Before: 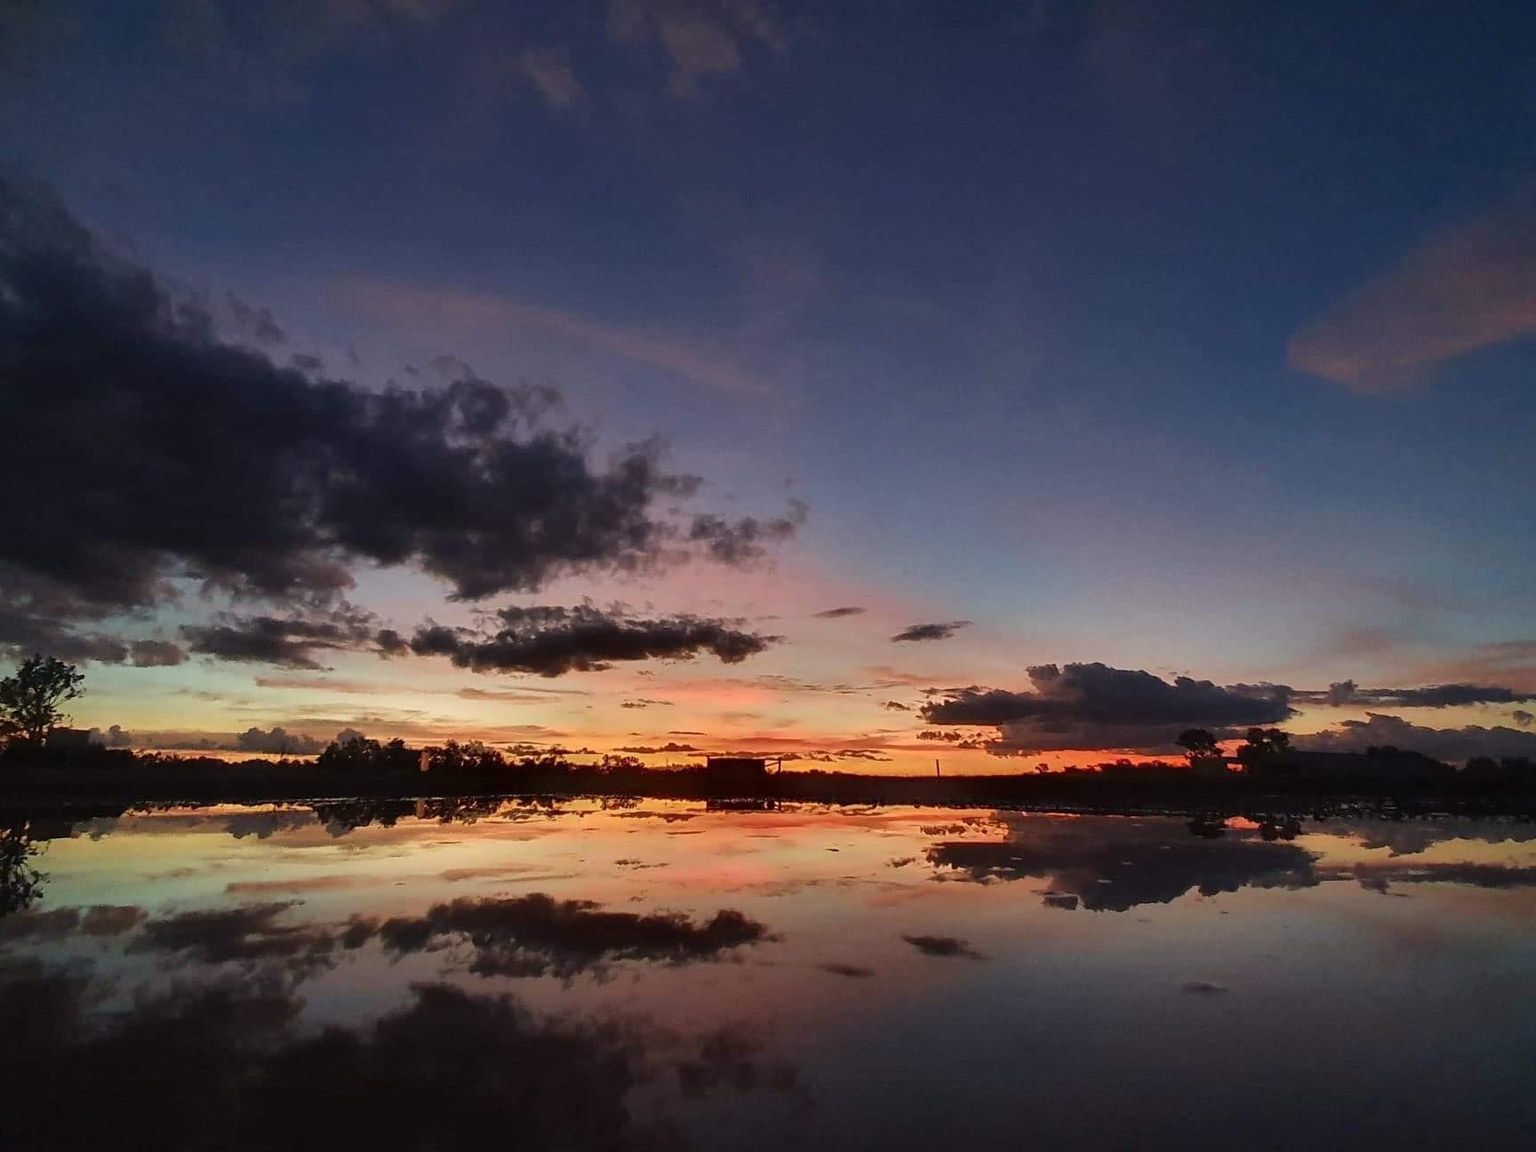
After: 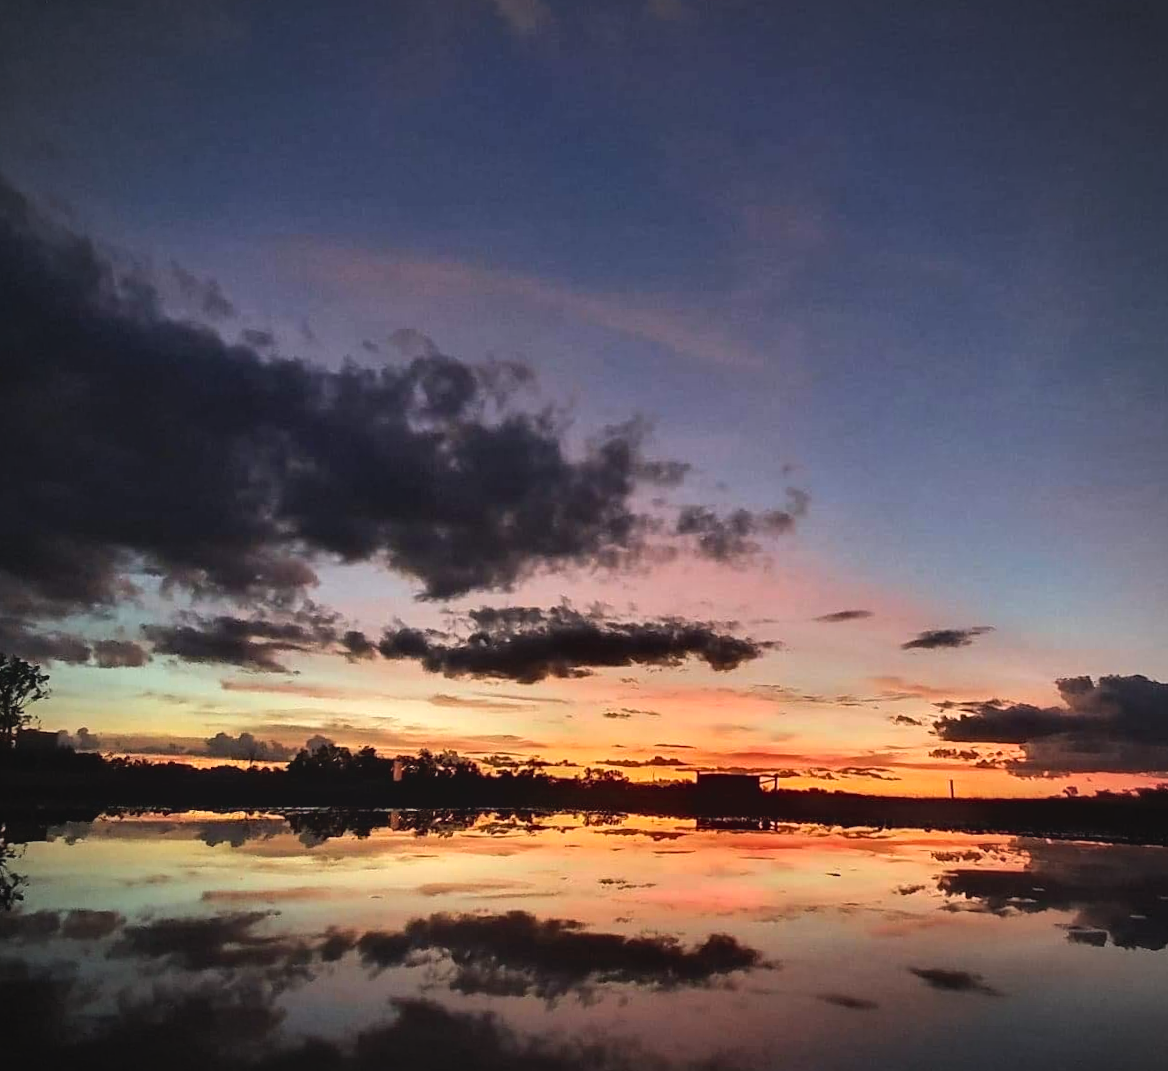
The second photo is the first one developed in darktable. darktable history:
crop: top 5.803%, right 27.864%, bottom 5.804%
rotate and perspective: rotation 0.062°, lens shift (vertical) 0.115, lens shift (horizontal) -0.133, crop left 0.047, crop right 0.94, crop top 0.061, crop bottom 0.94
tone equalizer: -8 EV -0.417 EV, -7 EV -0.389 EV, -6 EV -0.333 EV, -5 EV -0.222 EV, -3 EV 0.222 EV, -2 EV 0.333 EV, -1 EV 0.389 EV, +0 EV 0.417 EV, edges refinement/feathering 500, mask exposure compensation -1.57 EV, preserve details no
vignetting: fall-off start 79.88%
contrast brightness saturation: contrast -0.1, brightness 0.05, saturation 0.08
contrast equalizer: octaves 7, y [[0.6 ×6], [0.55 ×6], [0 ×6], [0 ×6], [0 ×6]], mix 0.35
